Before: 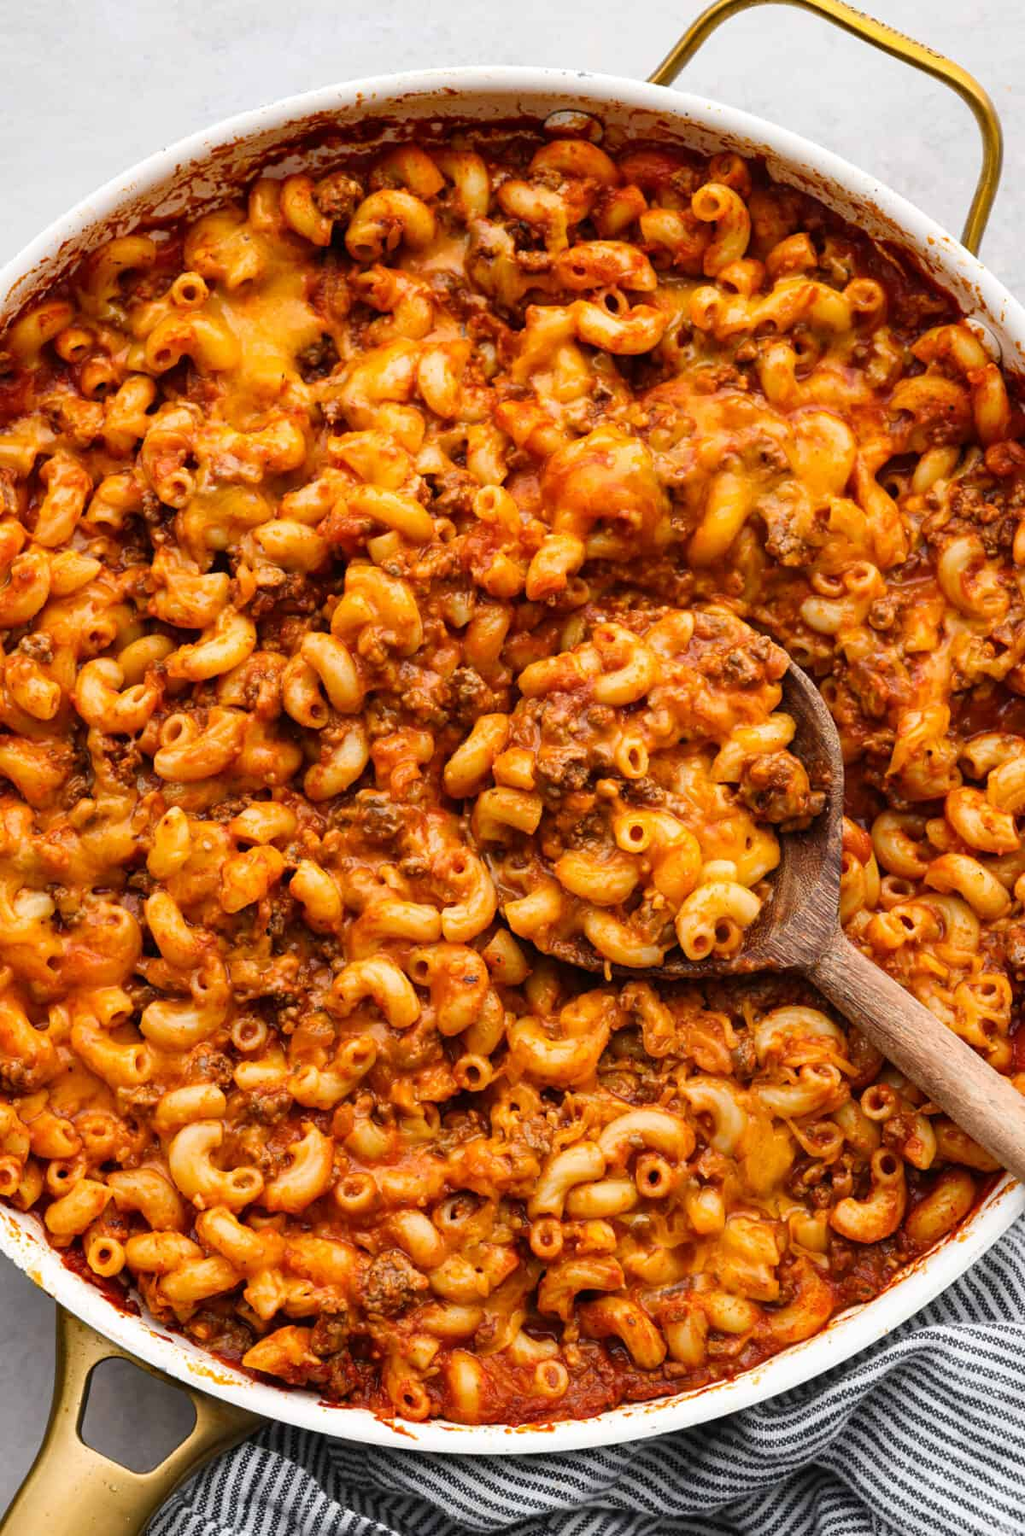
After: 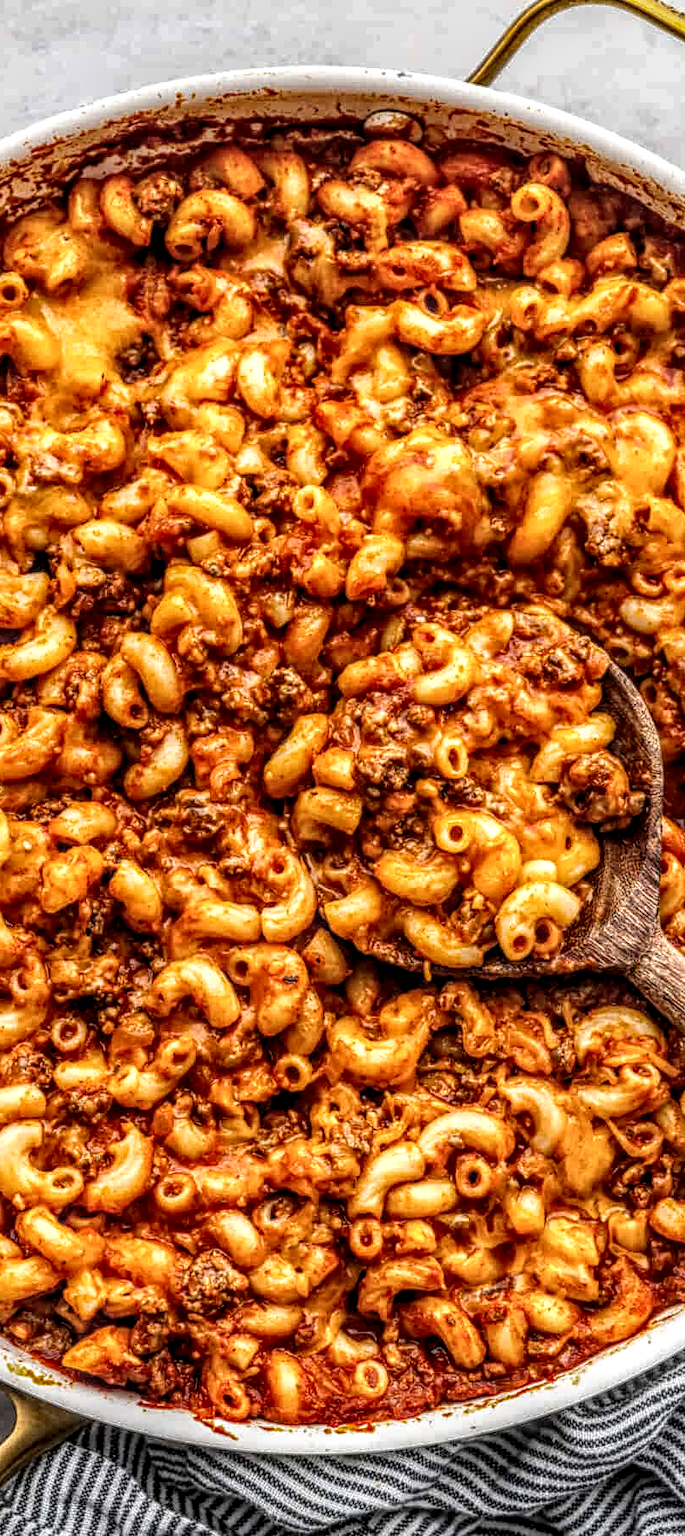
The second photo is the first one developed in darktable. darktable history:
local contrast: highlights 2%, shadows 4%, detail 298%, midtone range 0.302
crop and rotate: left 17.626%, right 15.387%
